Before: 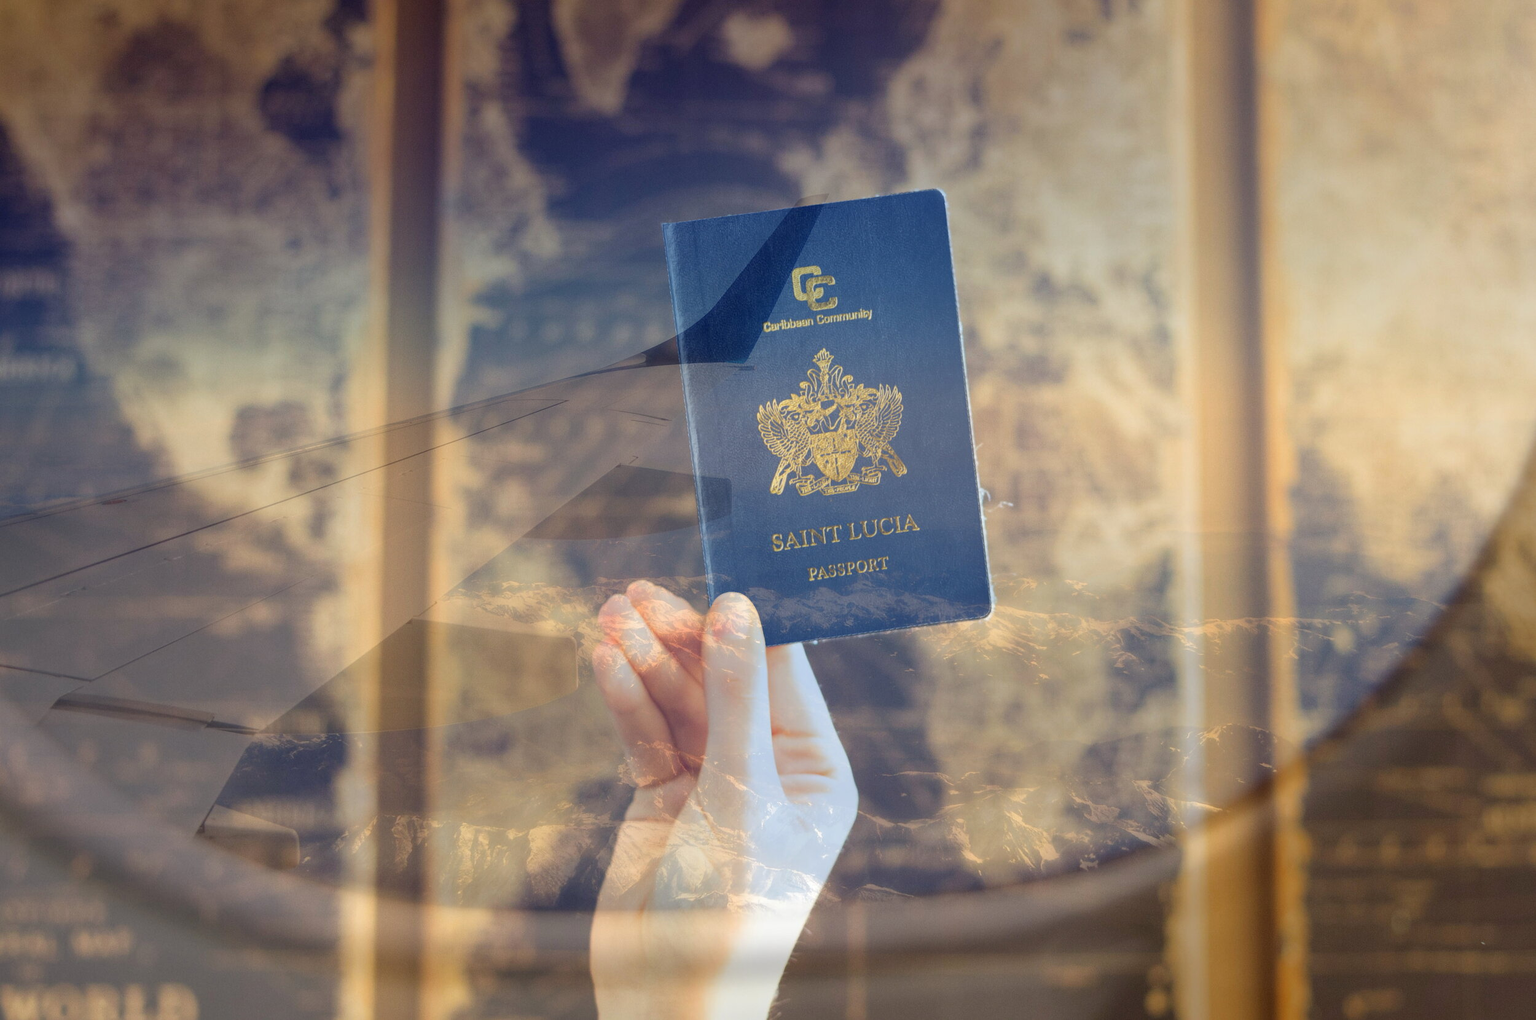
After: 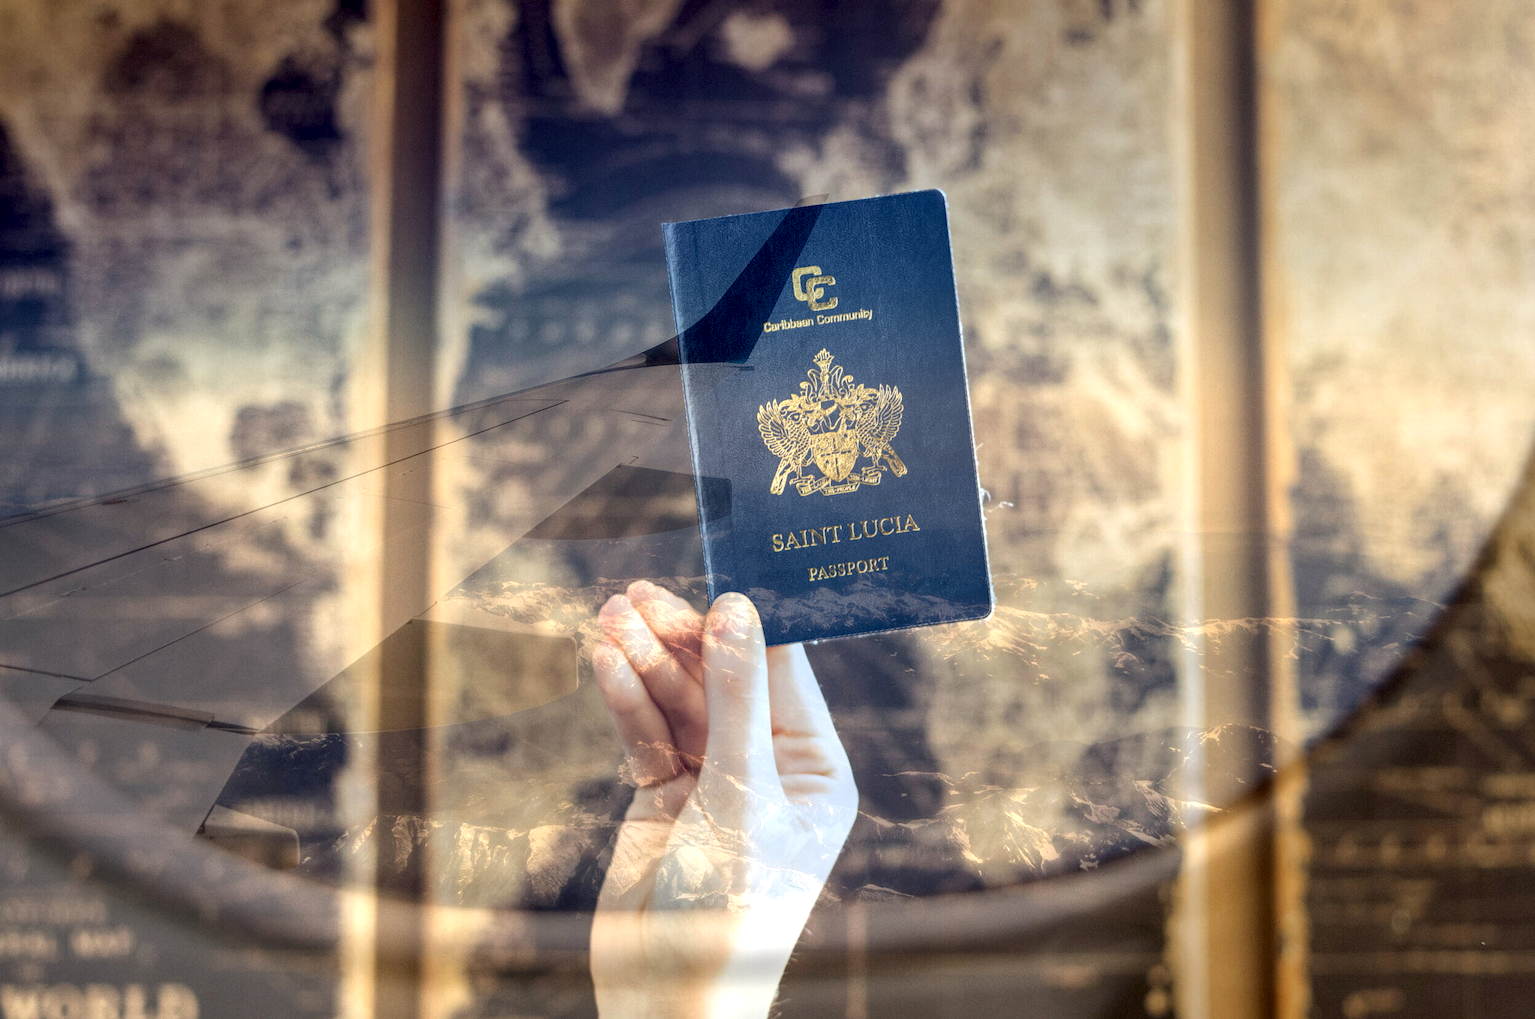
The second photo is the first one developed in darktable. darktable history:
local contrast: highlights 18%, detail 186%
tone equalizer: edges refinement/feathering 500, mask exposure compensation -1.57 EV, preserve details no
